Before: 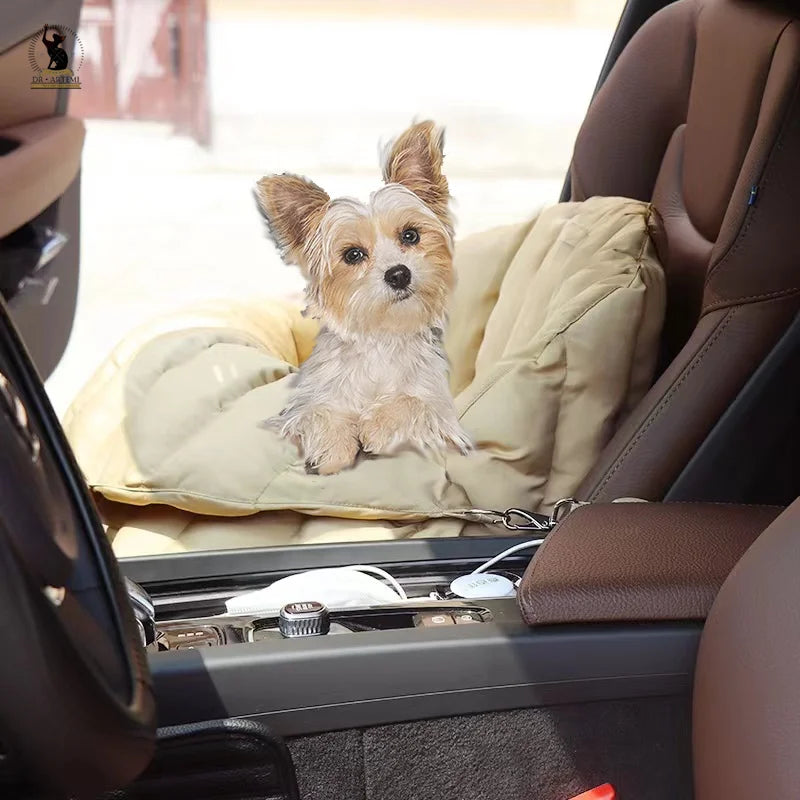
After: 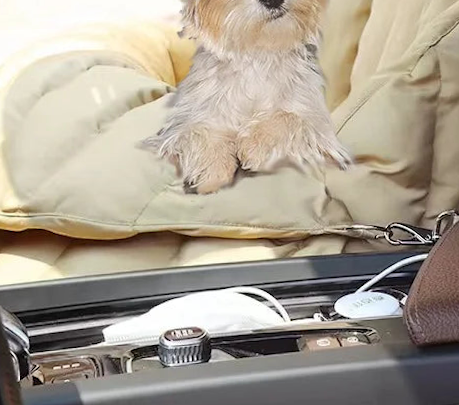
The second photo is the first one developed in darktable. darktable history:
crop: left 13.312%, top 31.28%, right 24.627%, bottom 15.582%
rotate and perspective: rotation -1.68°, lens shift (vertical) -0.146, crop left 0.049, crop right 0.912, crop top 0.032, crop bottom 0.96
